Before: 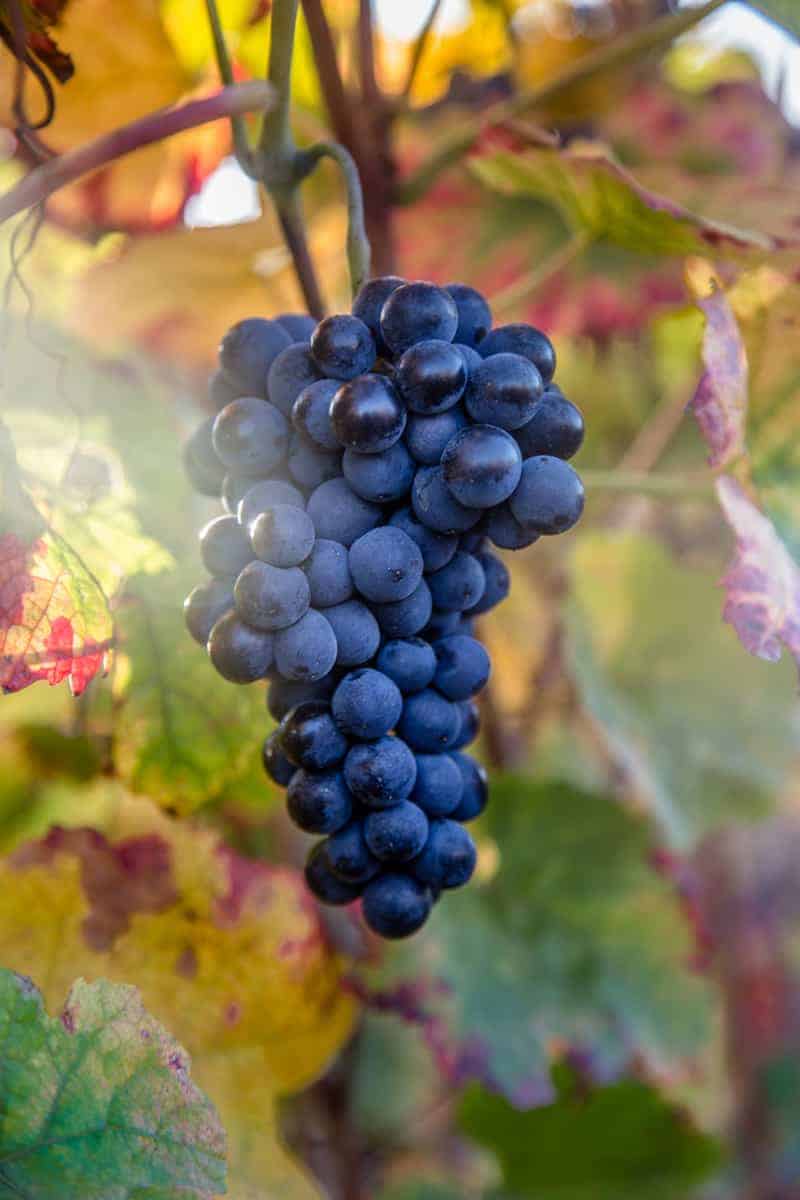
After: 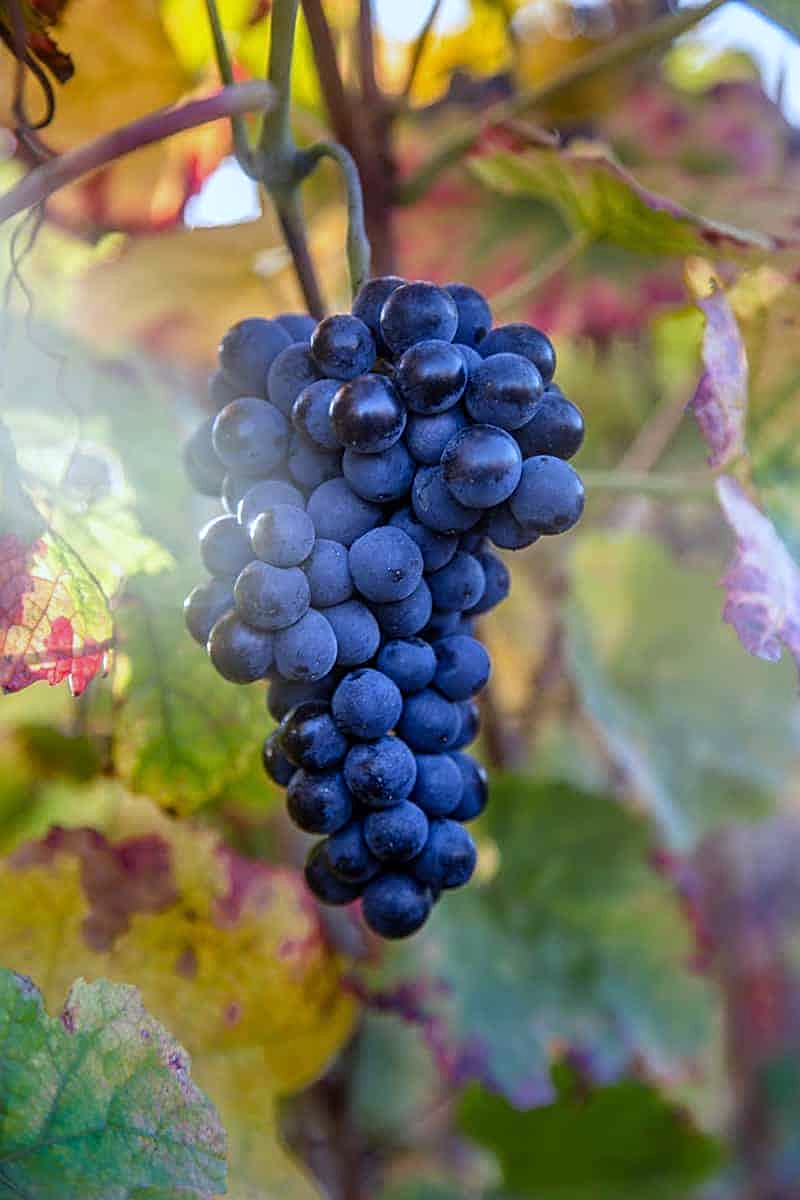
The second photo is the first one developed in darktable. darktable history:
white balance: red 0.926, green 1.003, blue 1.133
sharpen: on, module defaults
